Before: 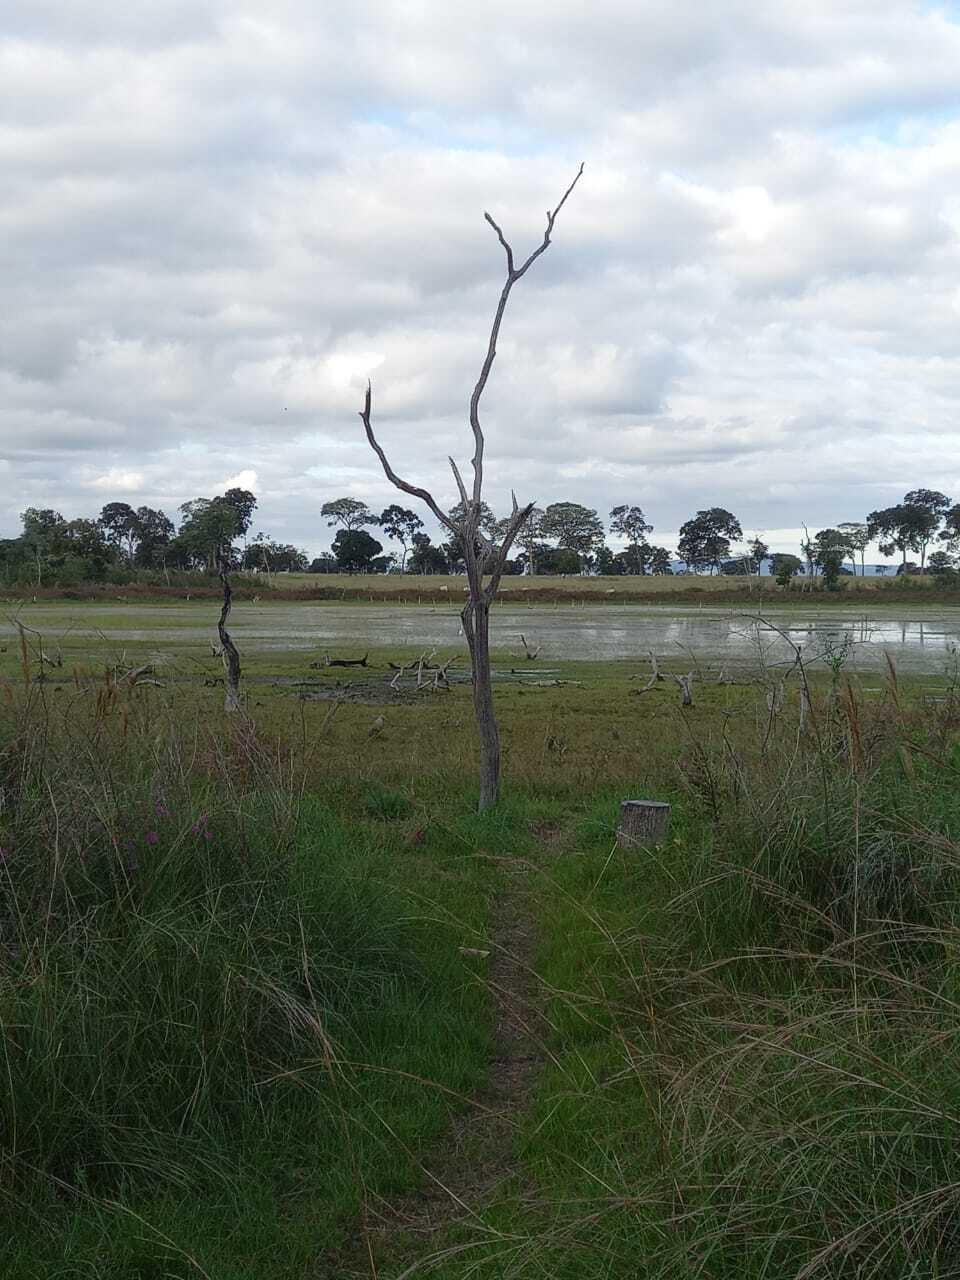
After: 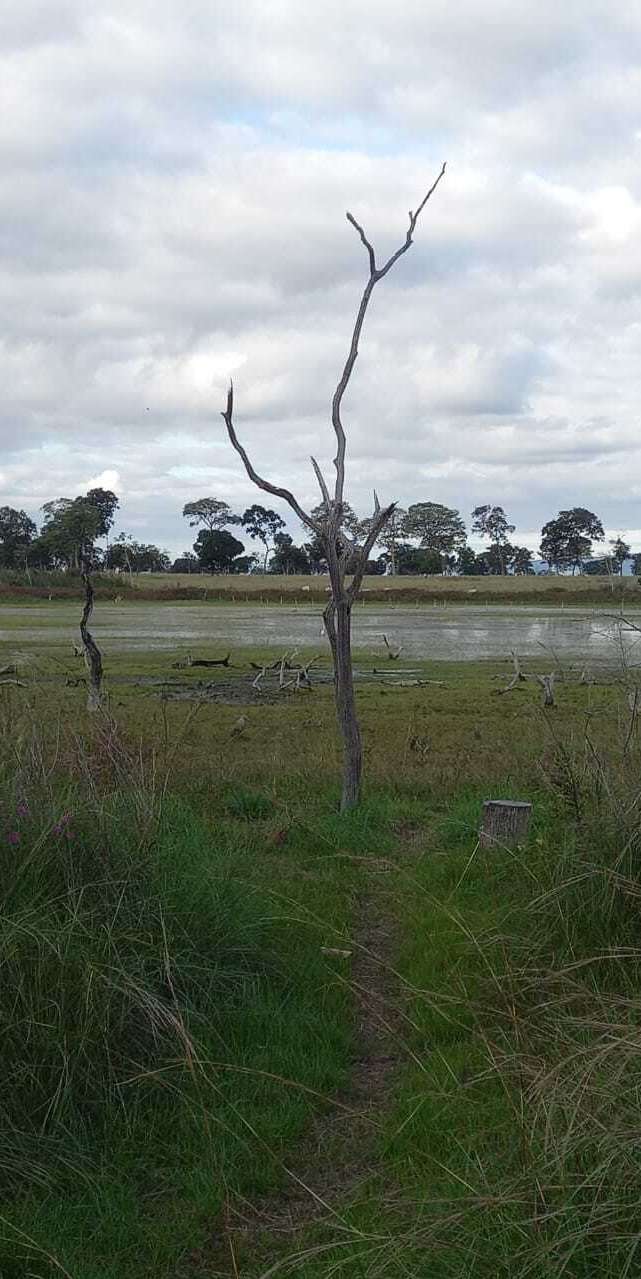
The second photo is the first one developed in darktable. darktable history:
crop and rotate: left 14.47%, right 18.702%
